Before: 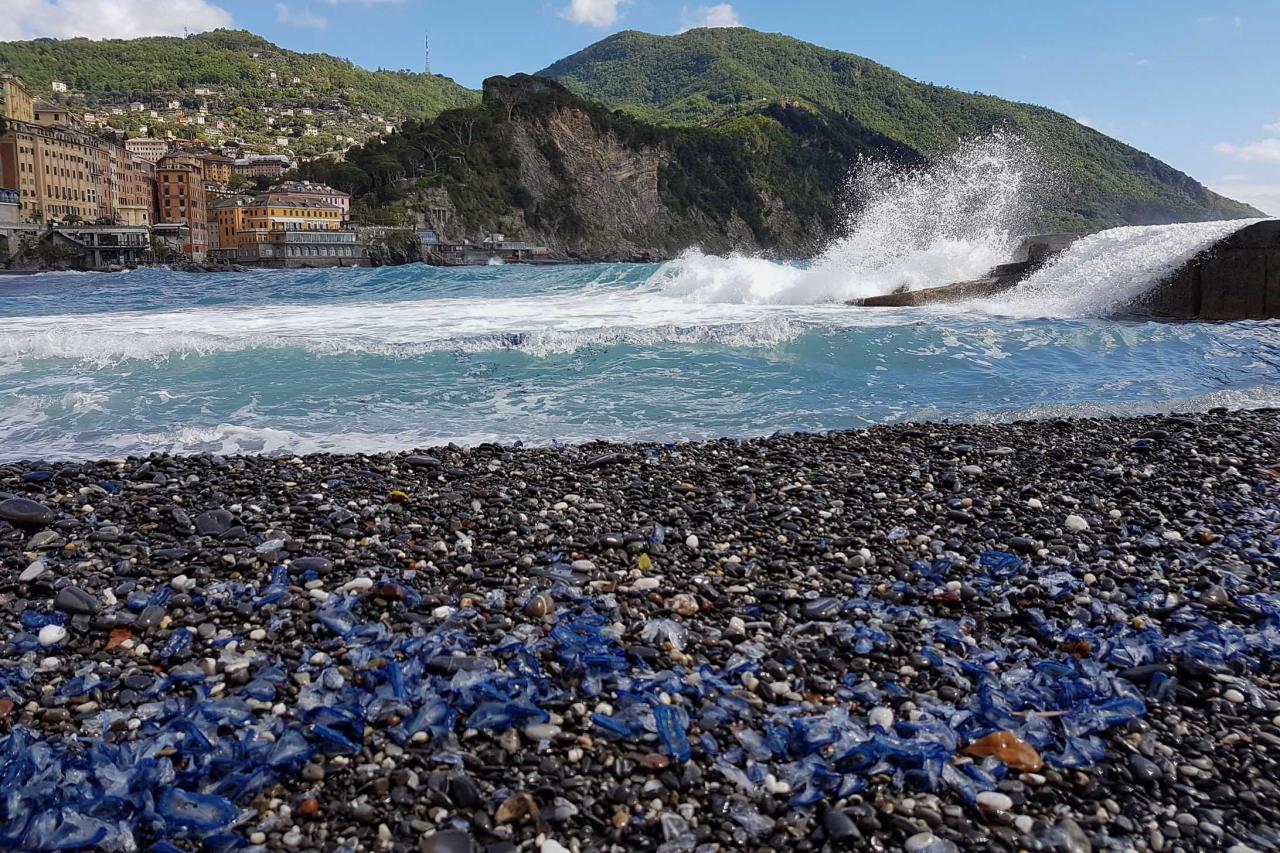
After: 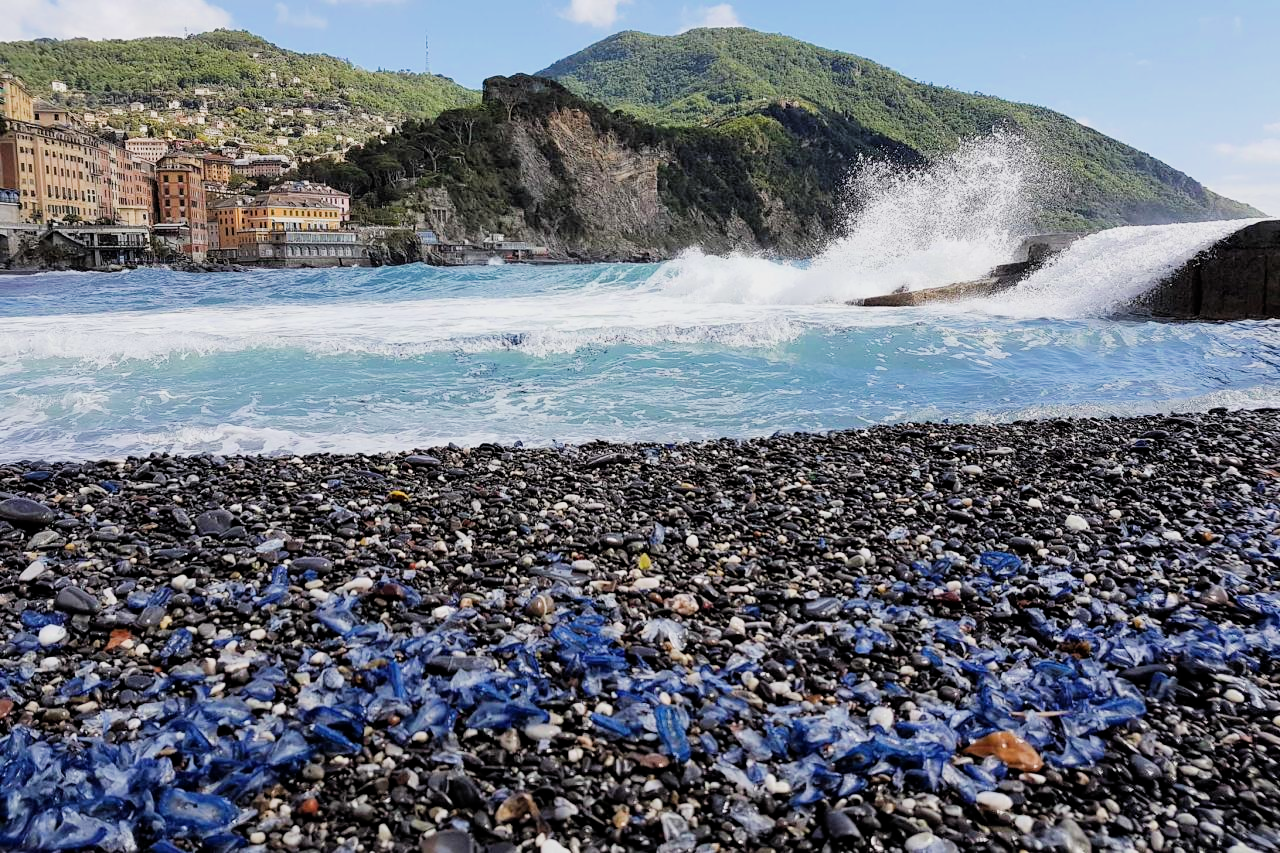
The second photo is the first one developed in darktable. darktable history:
exposure: black level correction 0, exposure 0.892 EV, compensate exposure bias true, compensate highlight preservation false
filmic rgb: middle gray luminance 28.74%, black relative exposure -10.3 EV, white relative exposure 5.48 EV, threshold 6 EV, target black luminance 0%, hardness 3.96, latitude 1.77%, contrast 1.121, highlights saturation mix 4.72%, shadows ↔ highlights balance 14.43%, enable highlight reconstruction true
